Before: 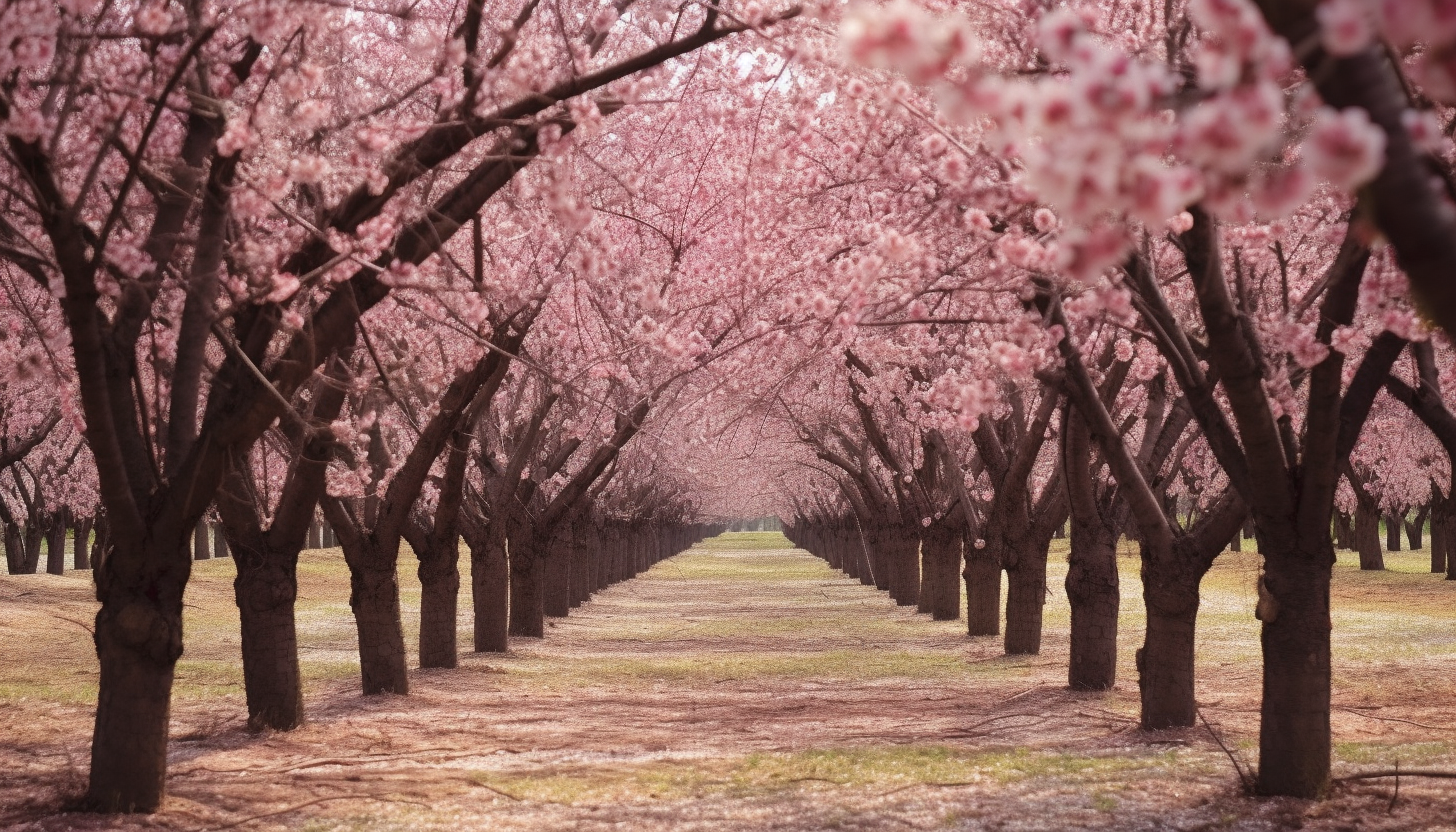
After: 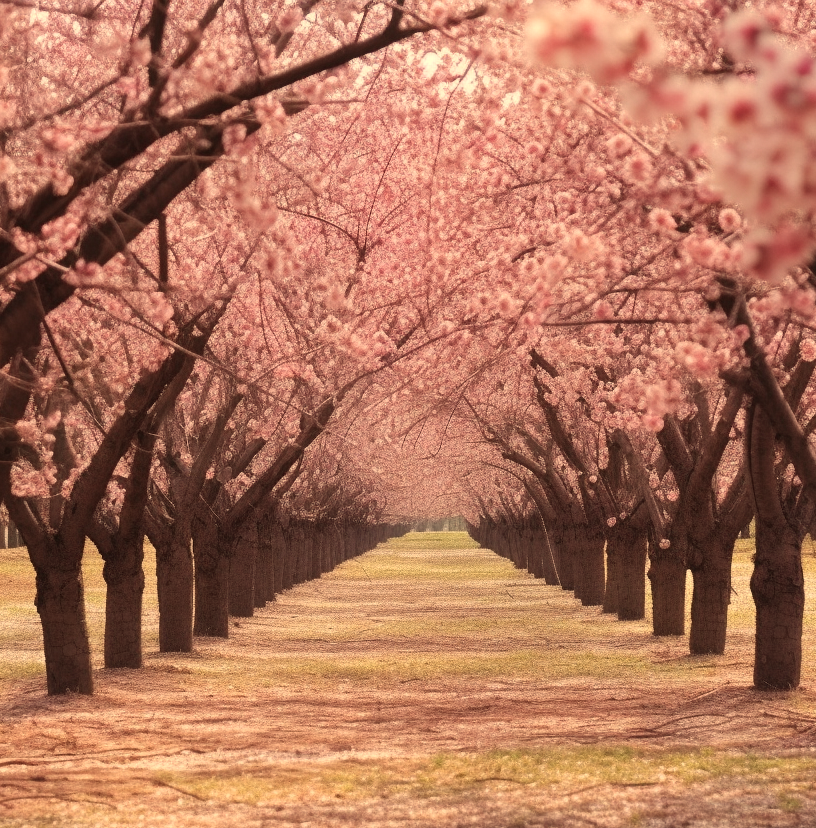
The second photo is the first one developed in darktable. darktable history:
crop: left 21.674%, right 22.086%
white balance: red 1.123, blue 0.83
